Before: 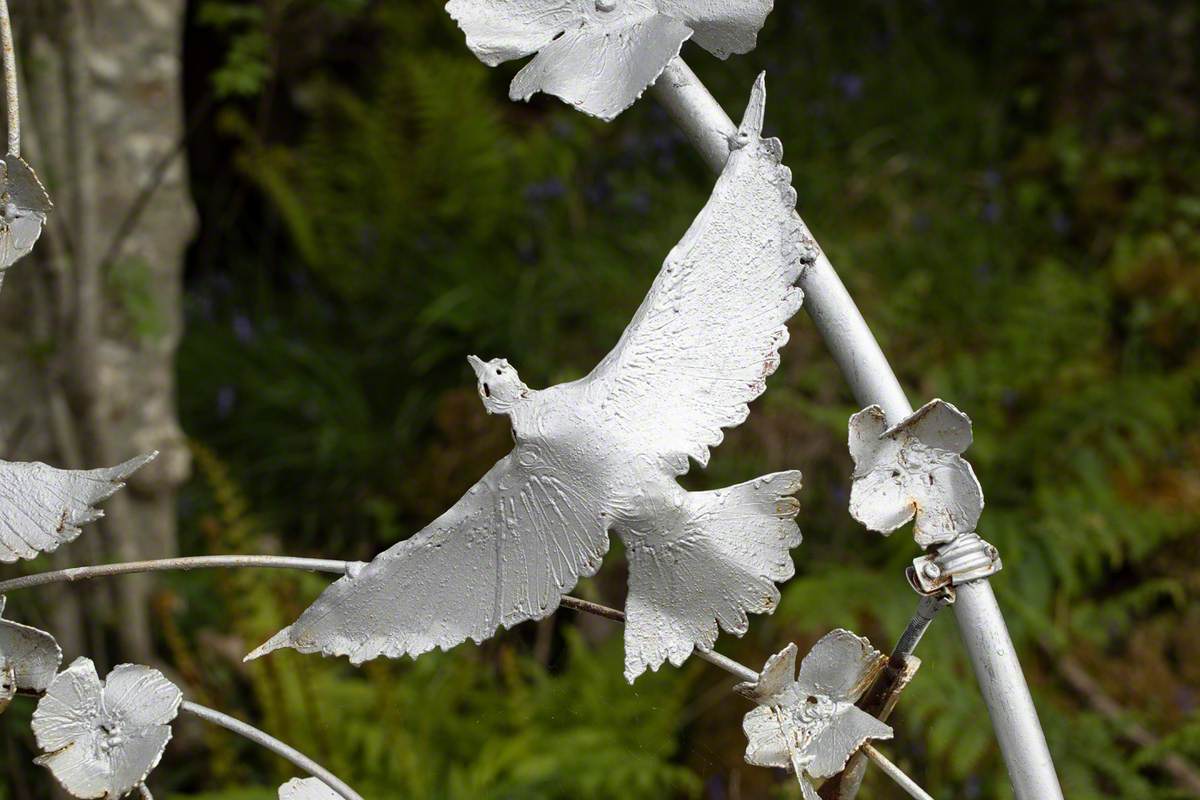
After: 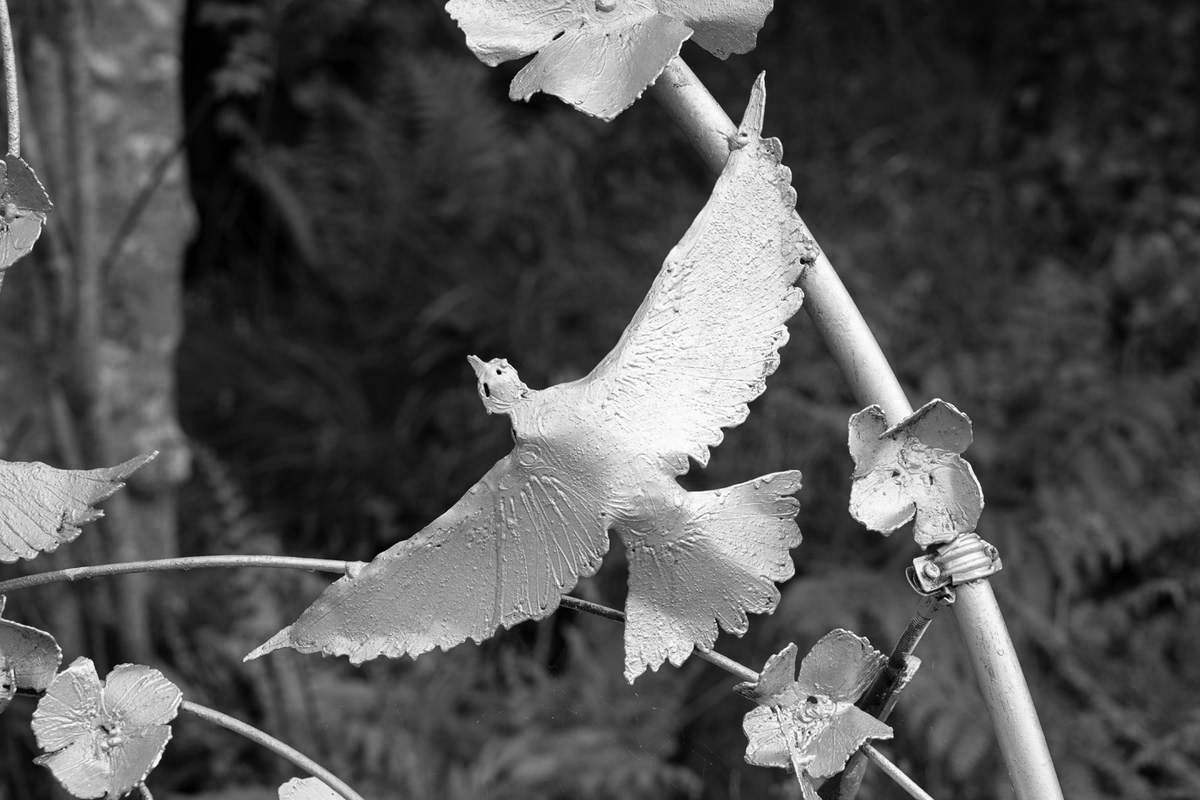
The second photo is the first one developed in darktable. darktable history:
color zones: curves: ch0 [(0.002, 0.593) (0.143, 0.417) (0.285, 0.541) (0.455, 0.289) (0.608, 0.327) (0.727, 0.283) (0.869, 0.571) (1, 0.603)]; ch1 [(0, 0) (0.143, 0) (0.286, 0) (0.429, 0) (0.571, 0) (0.714, 0) (0.857, 0)]
